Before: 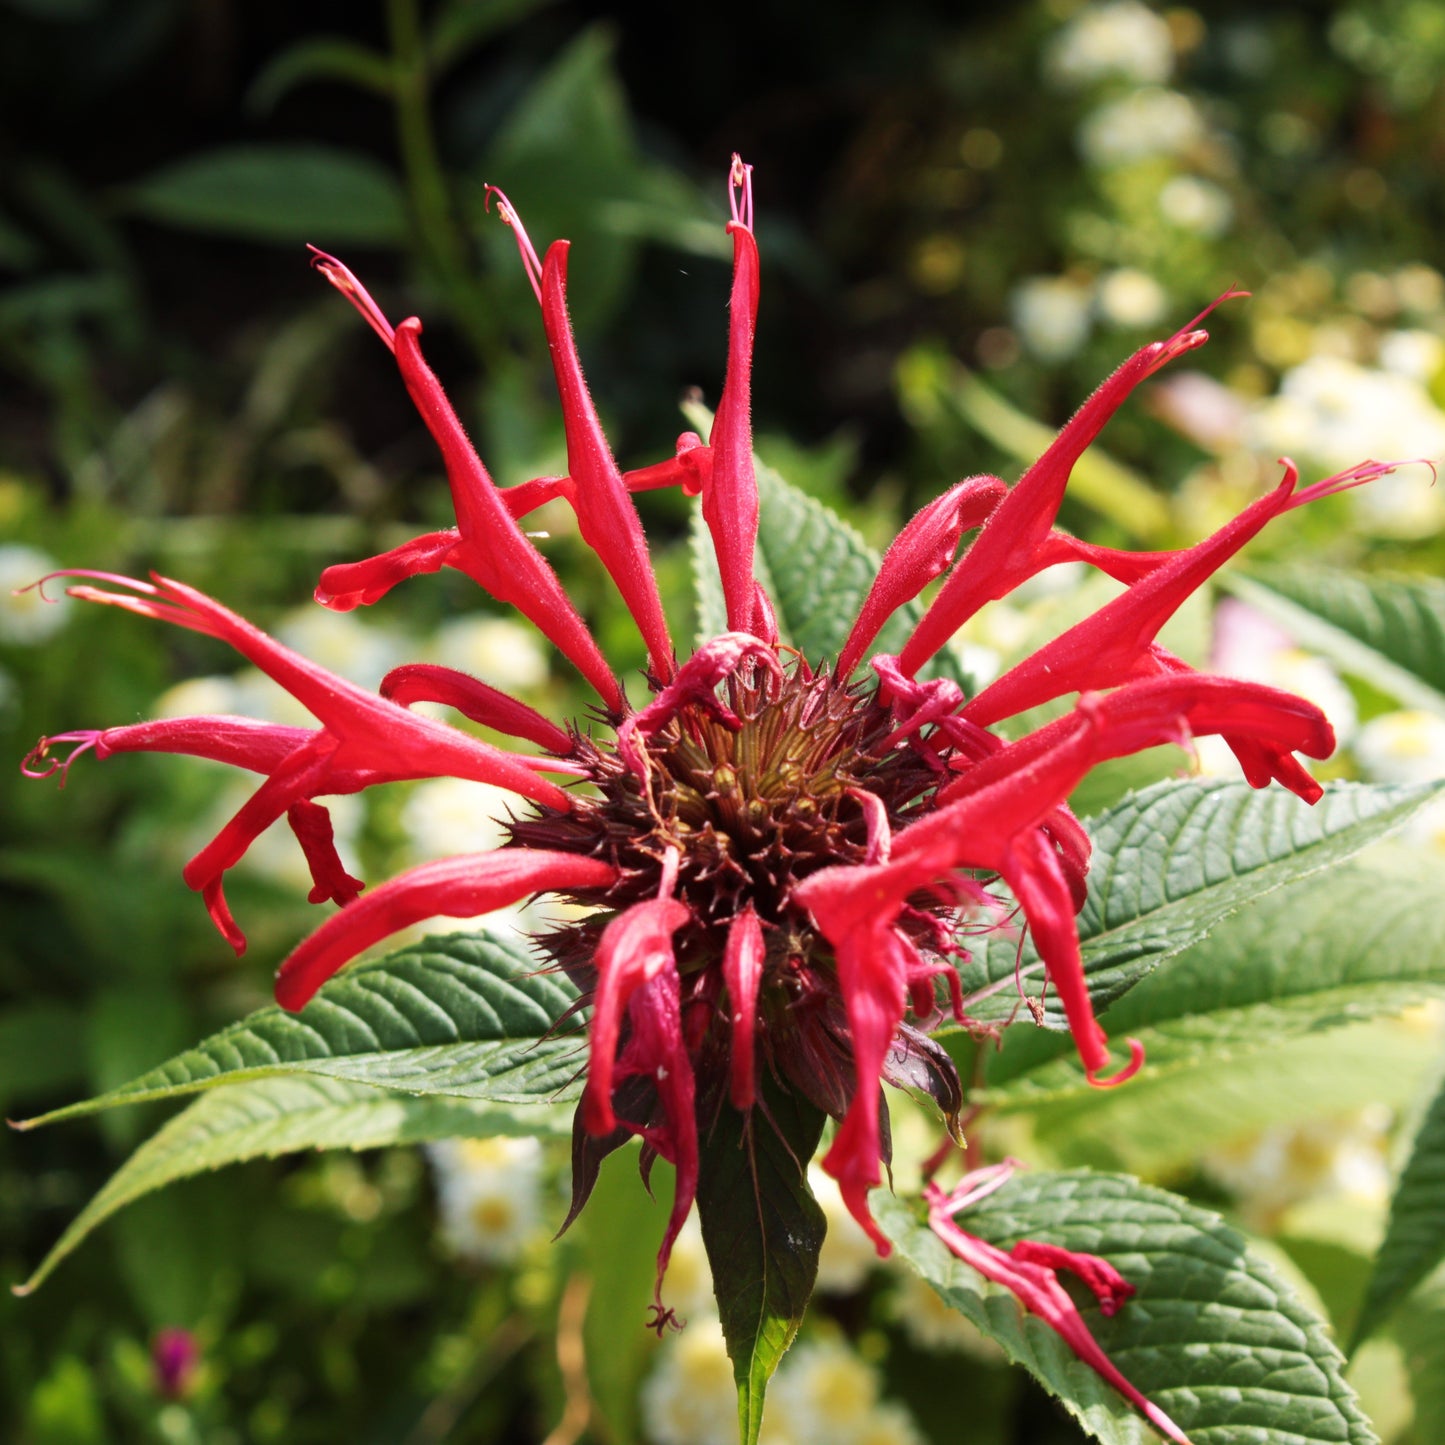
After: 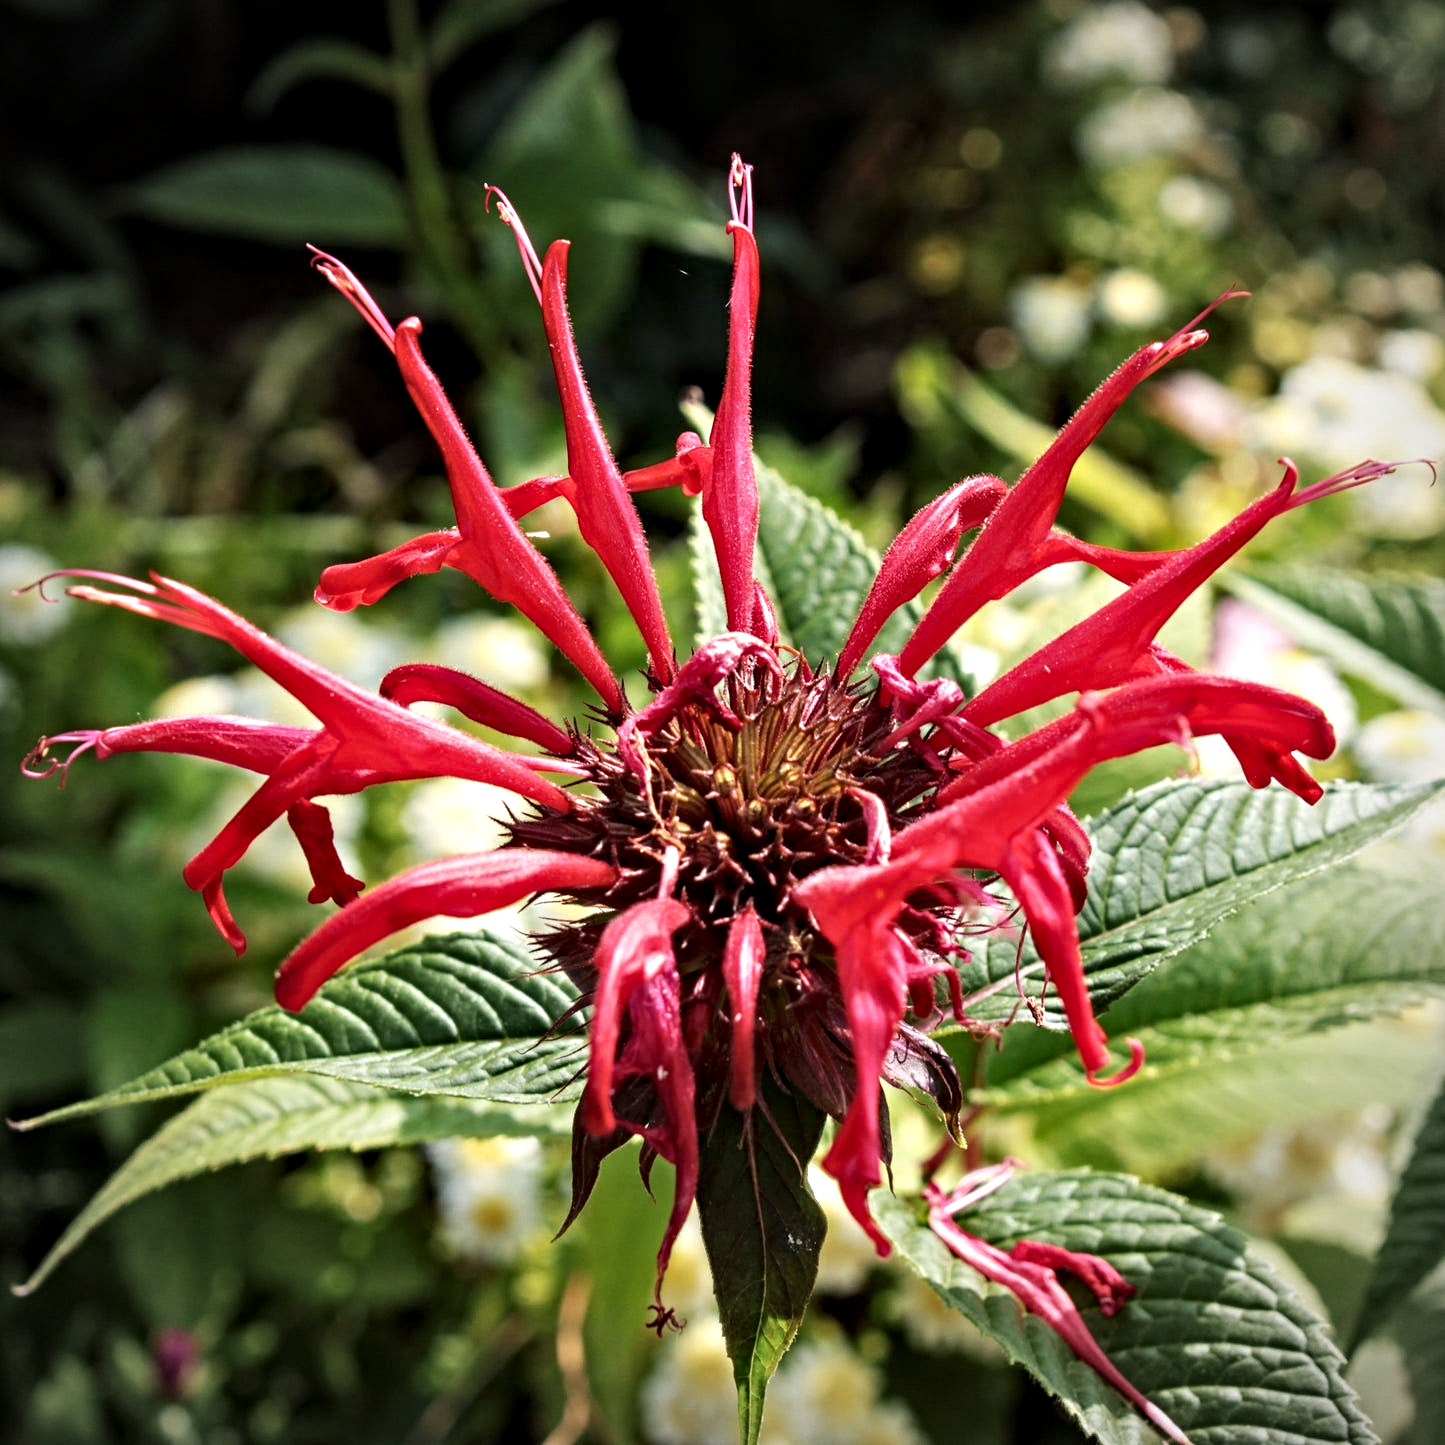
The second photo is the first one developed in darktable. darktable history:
vignetting: automatic ratio true
contrast equalizer: y [[0.5, 0.542, 0.583, 0.625, 0.667, 0.708], [0.5 ×6], [0.5 ×6], [0 ×6], [0 ×6]]
